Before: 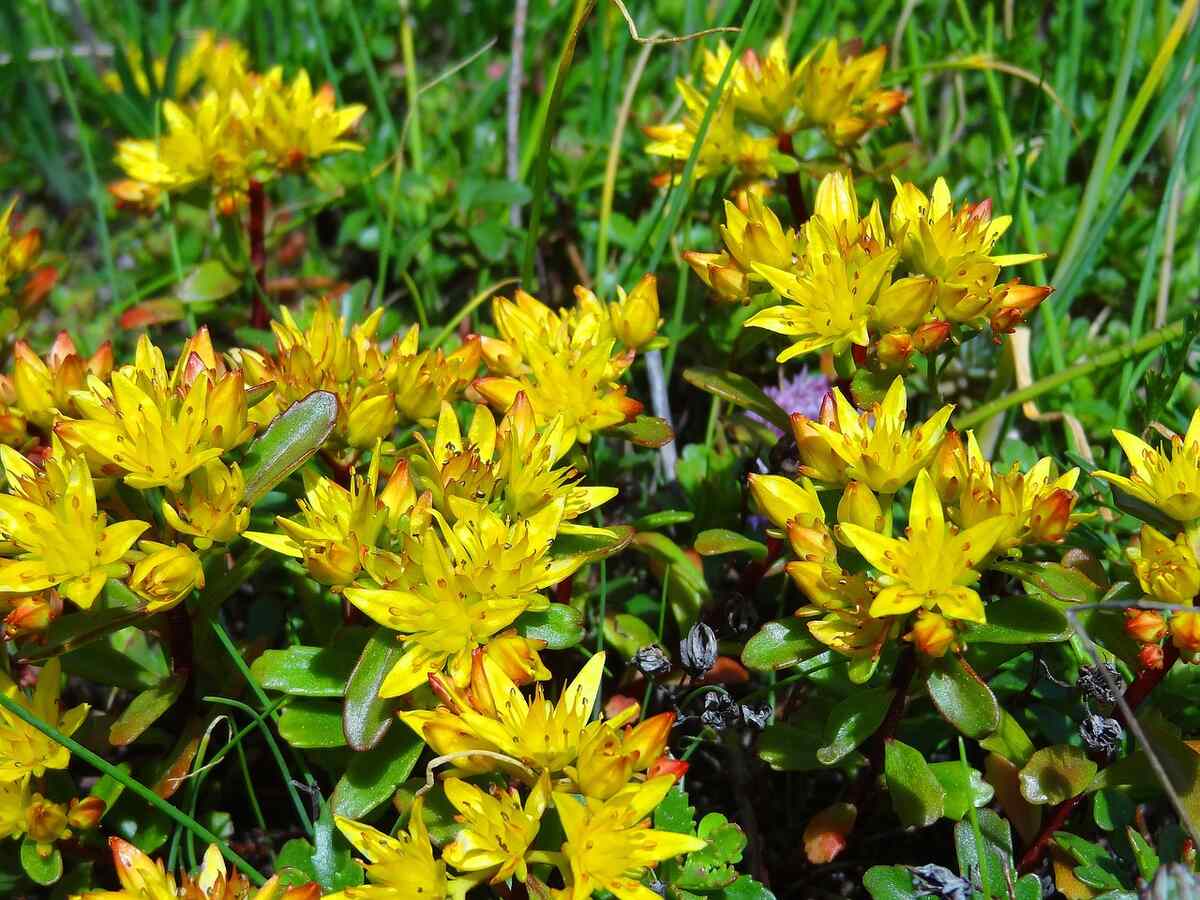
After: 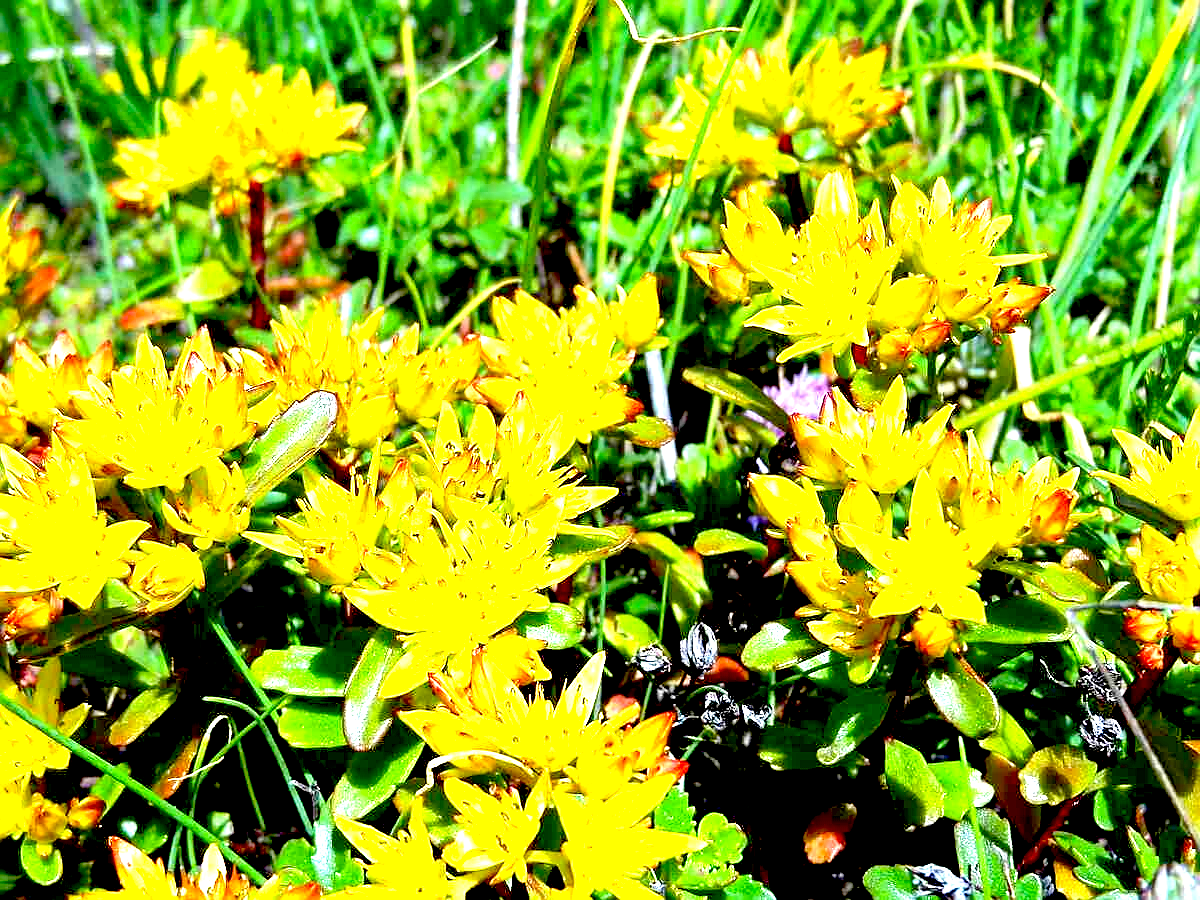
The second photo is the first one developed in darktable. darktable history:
sharpen: on, module defaults
exposure: black level correction 0.016, exposure 1.774 EV, compensate highlight preservation false
